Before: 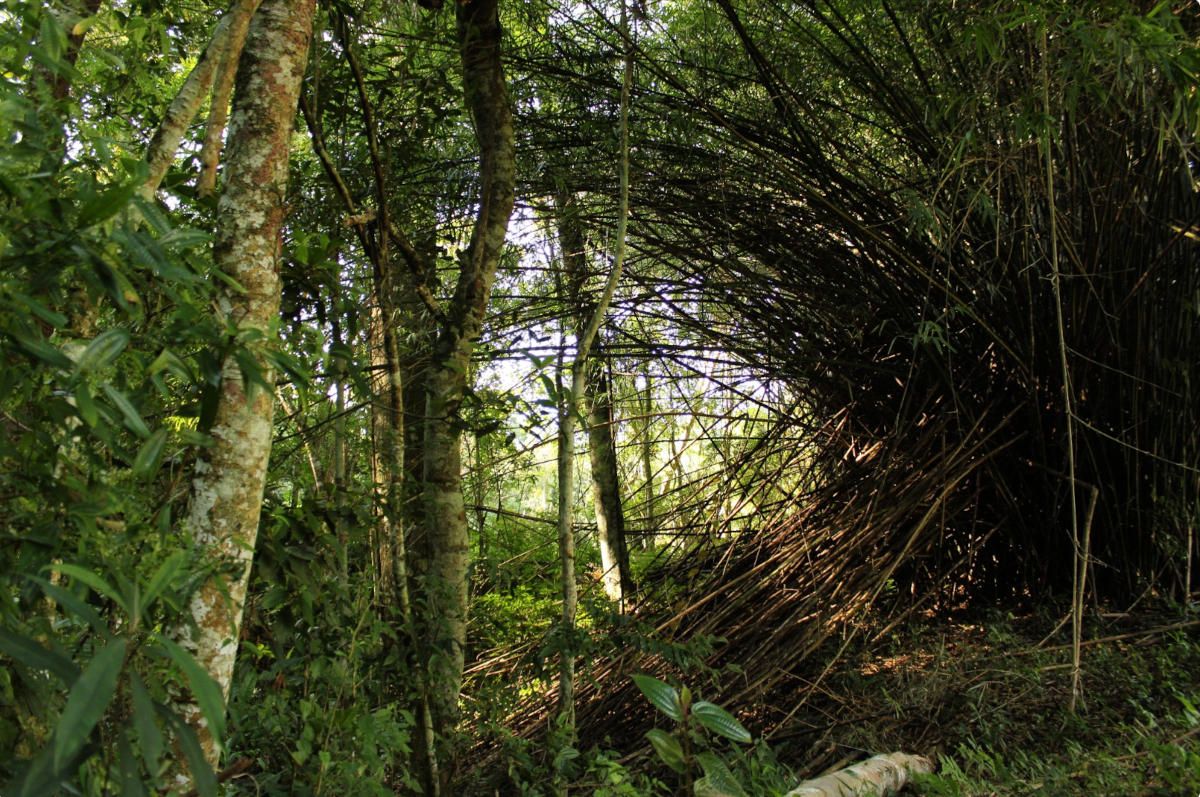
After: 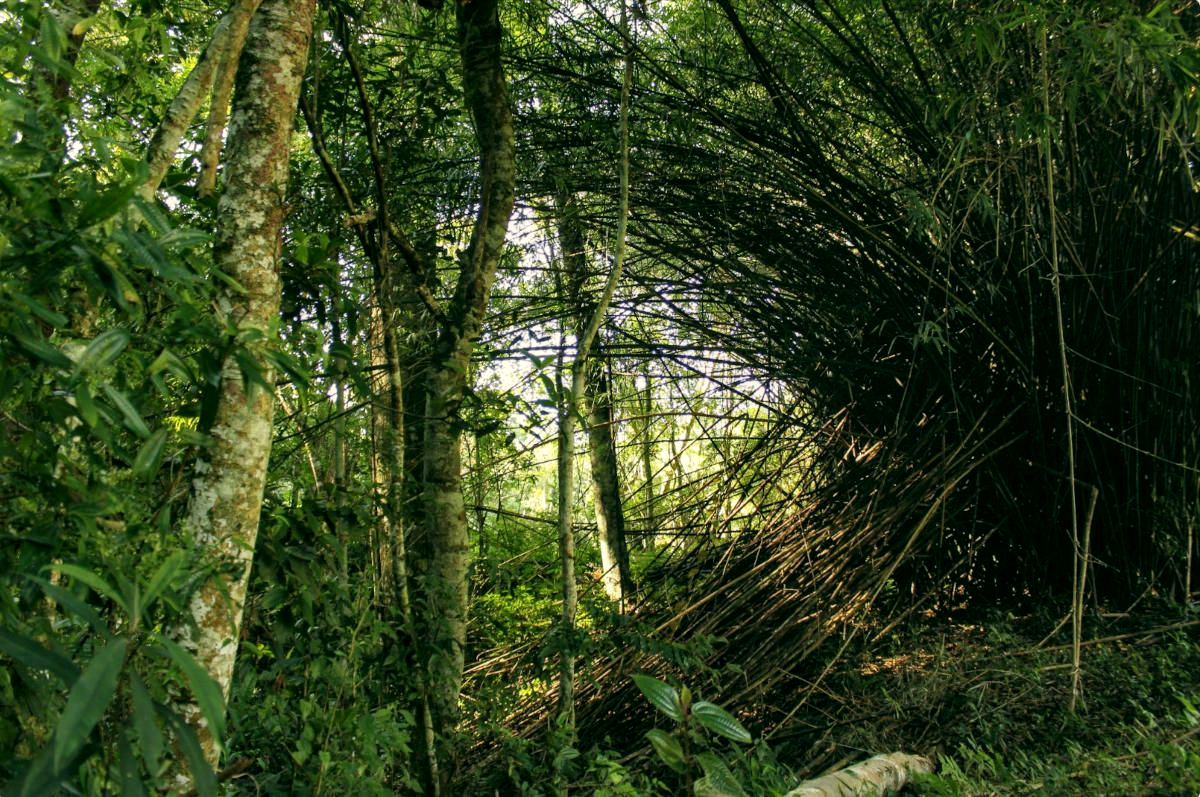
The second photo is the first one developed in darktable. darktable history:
contrast brightness saturation: saturation -0.04
tone equalizer: on, module defaults
color correction: highlights a* -0.482, highlights b* 9.48, shadows a* -9.48, shadows b* 0.803
local contrast: on, module defaults
